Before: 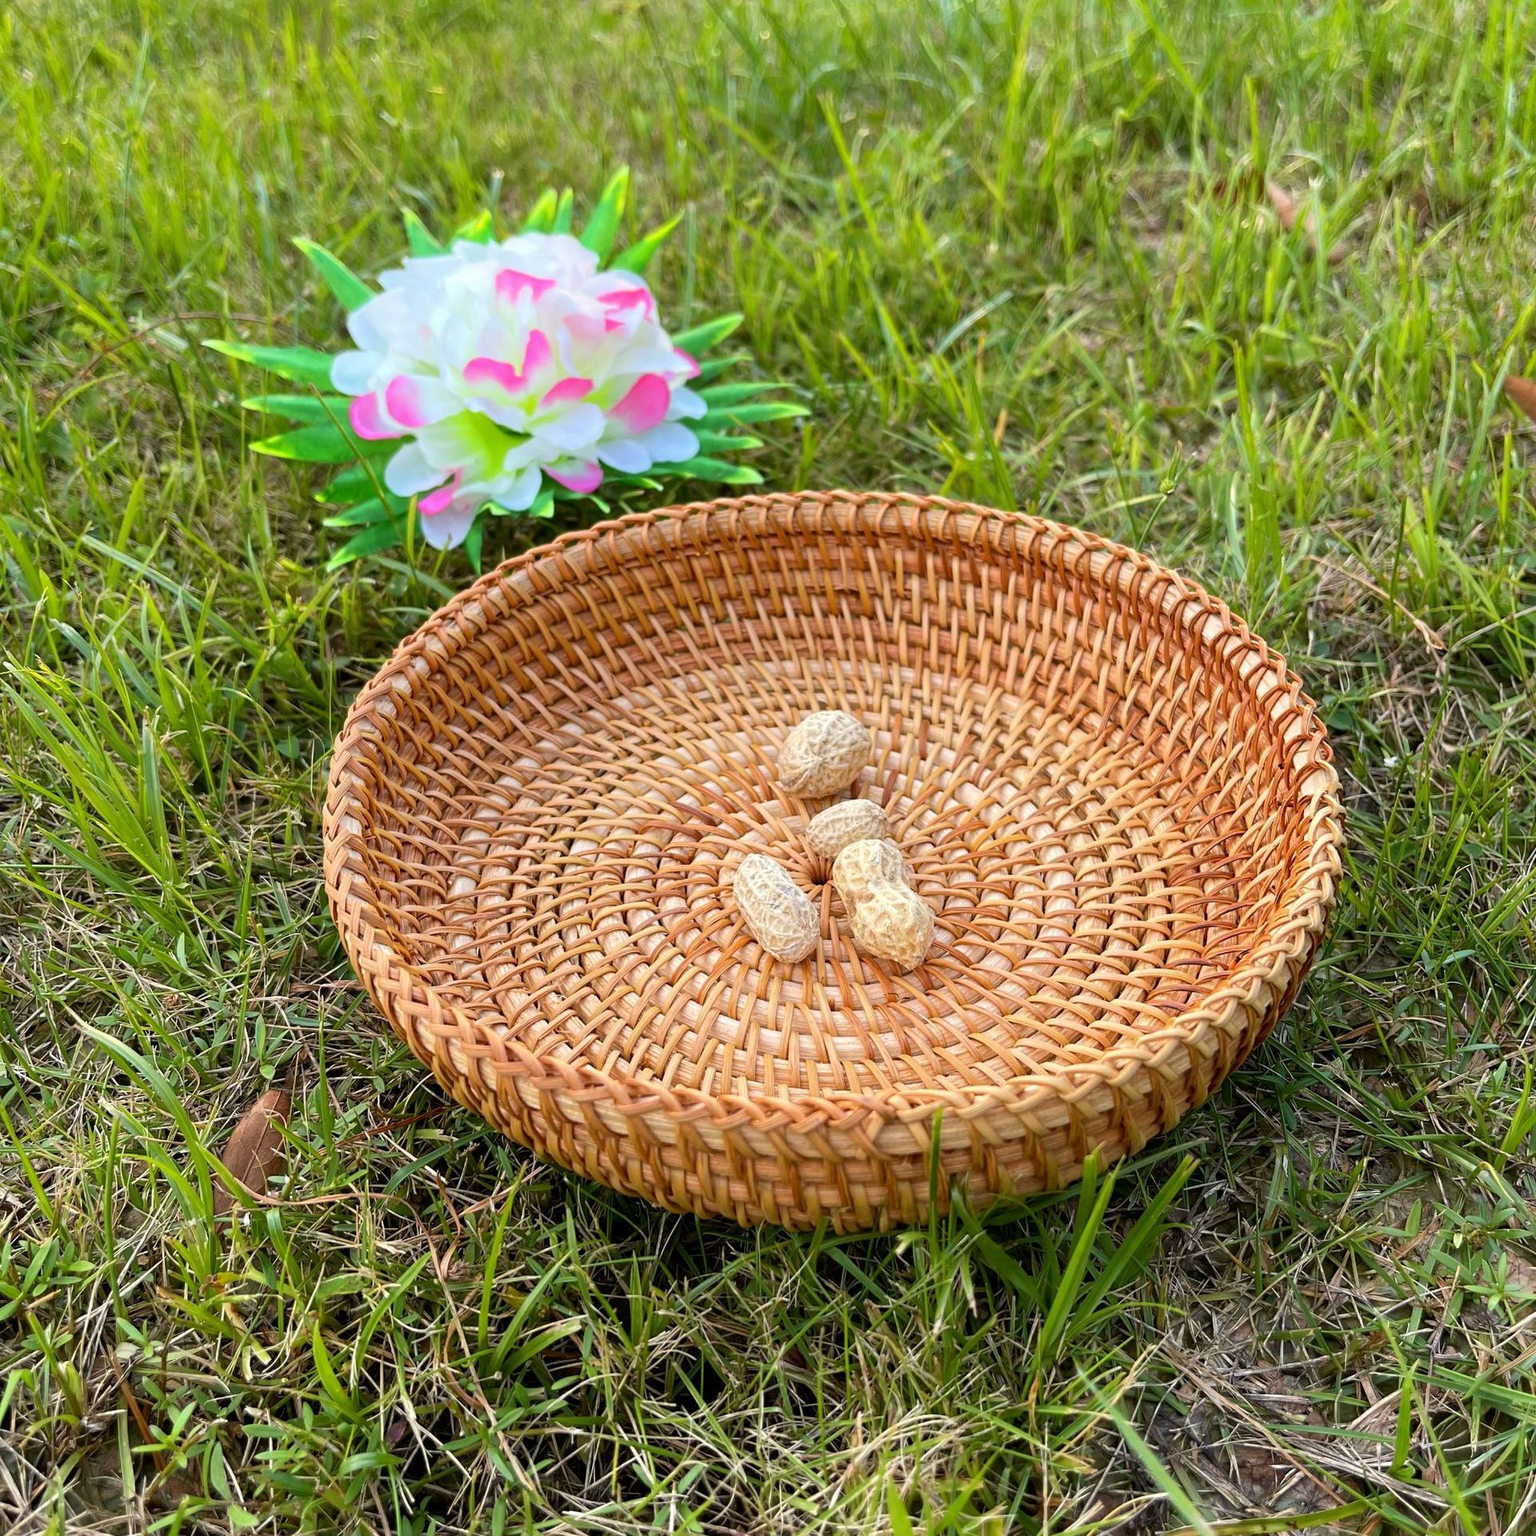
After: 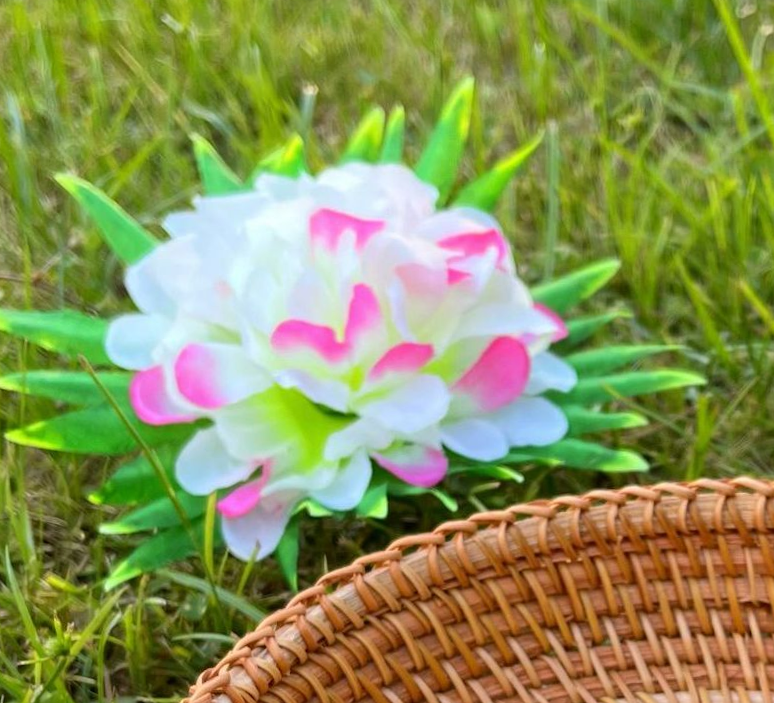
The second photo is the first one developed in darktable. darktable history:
crop: left 15.452%, top 5.459%, right 43.956%, bottom 56.62%
rotate and perspective: rotation -1°, crop left 0.011, crop right 0.989, crop top 0.025, crop bottom 0.975
